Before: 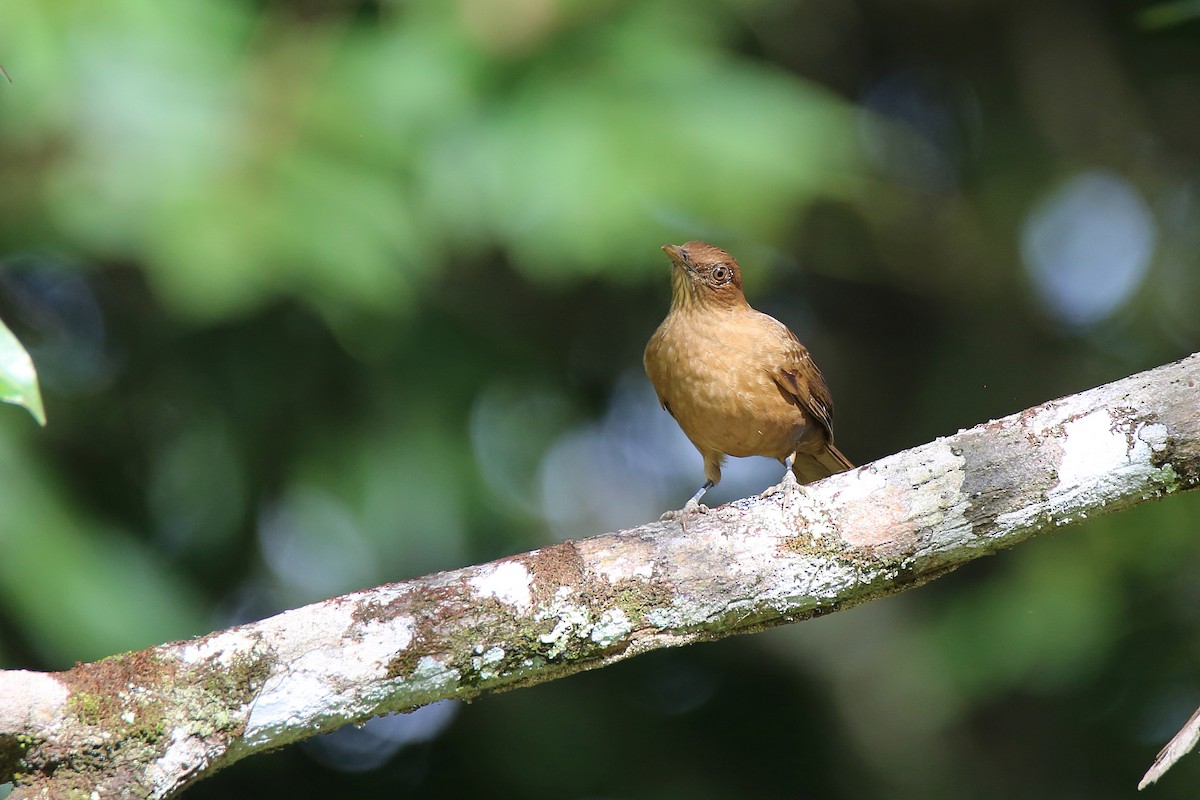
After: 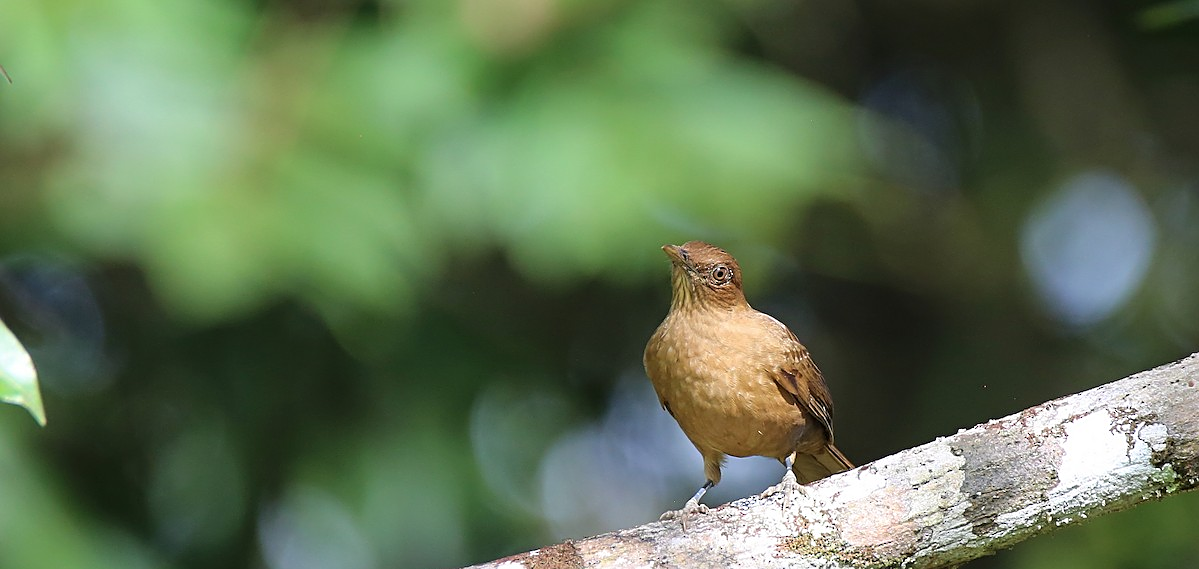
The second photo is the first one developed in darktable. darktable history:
sharpen: on, module defaults
crop: right 0%, bottom 28.866%
